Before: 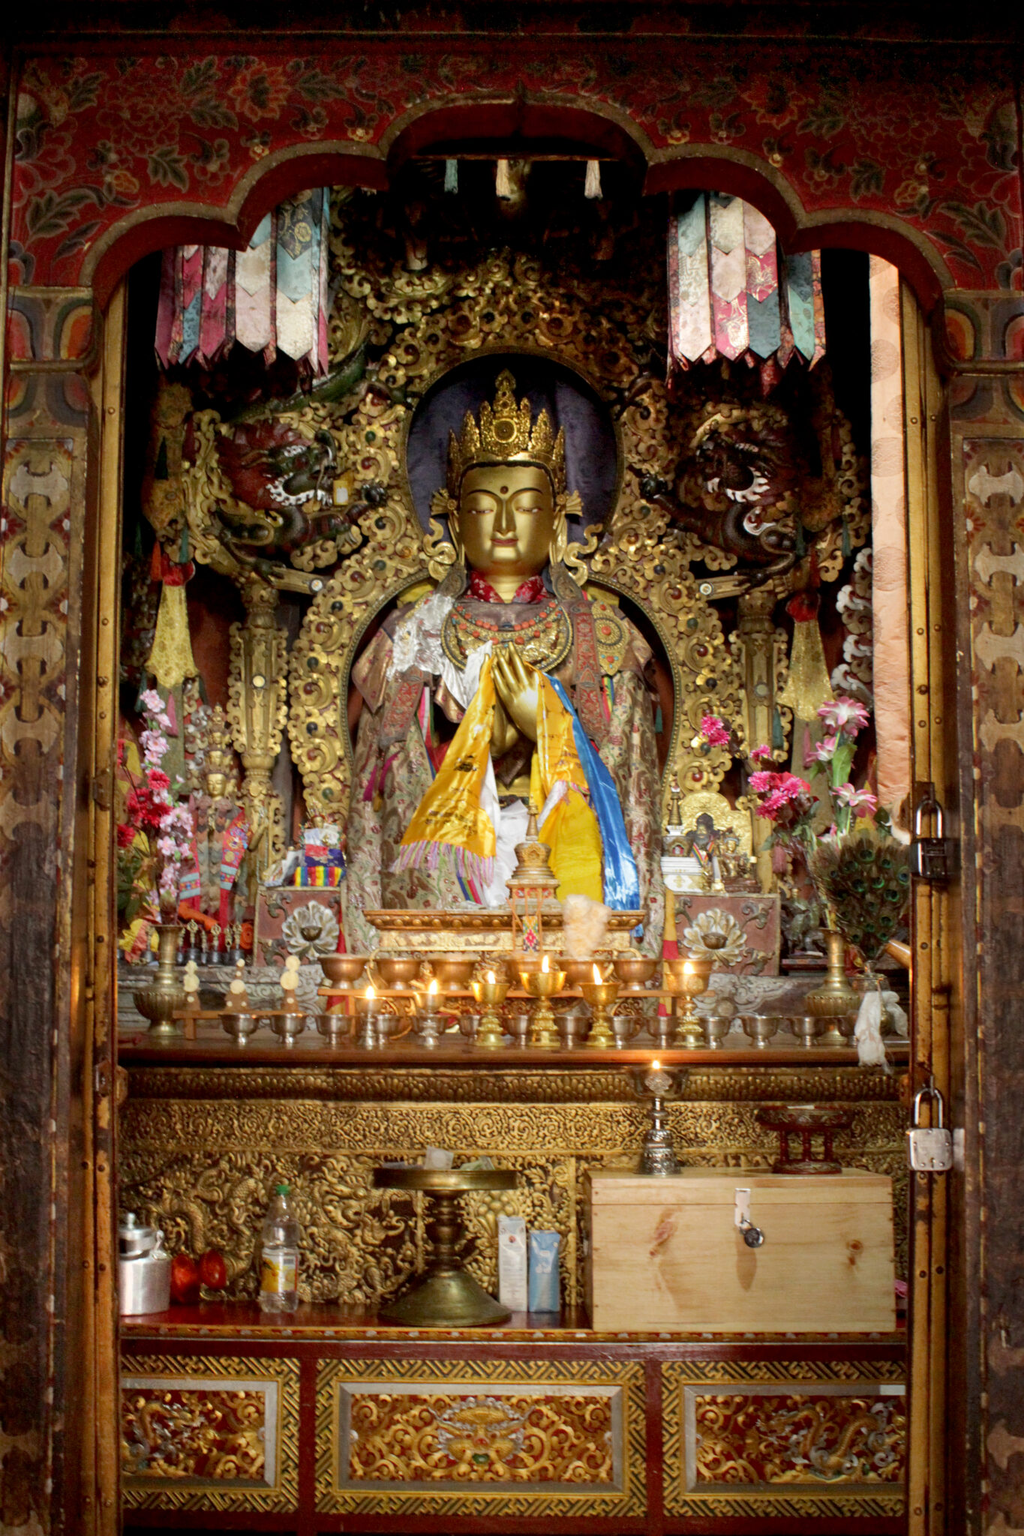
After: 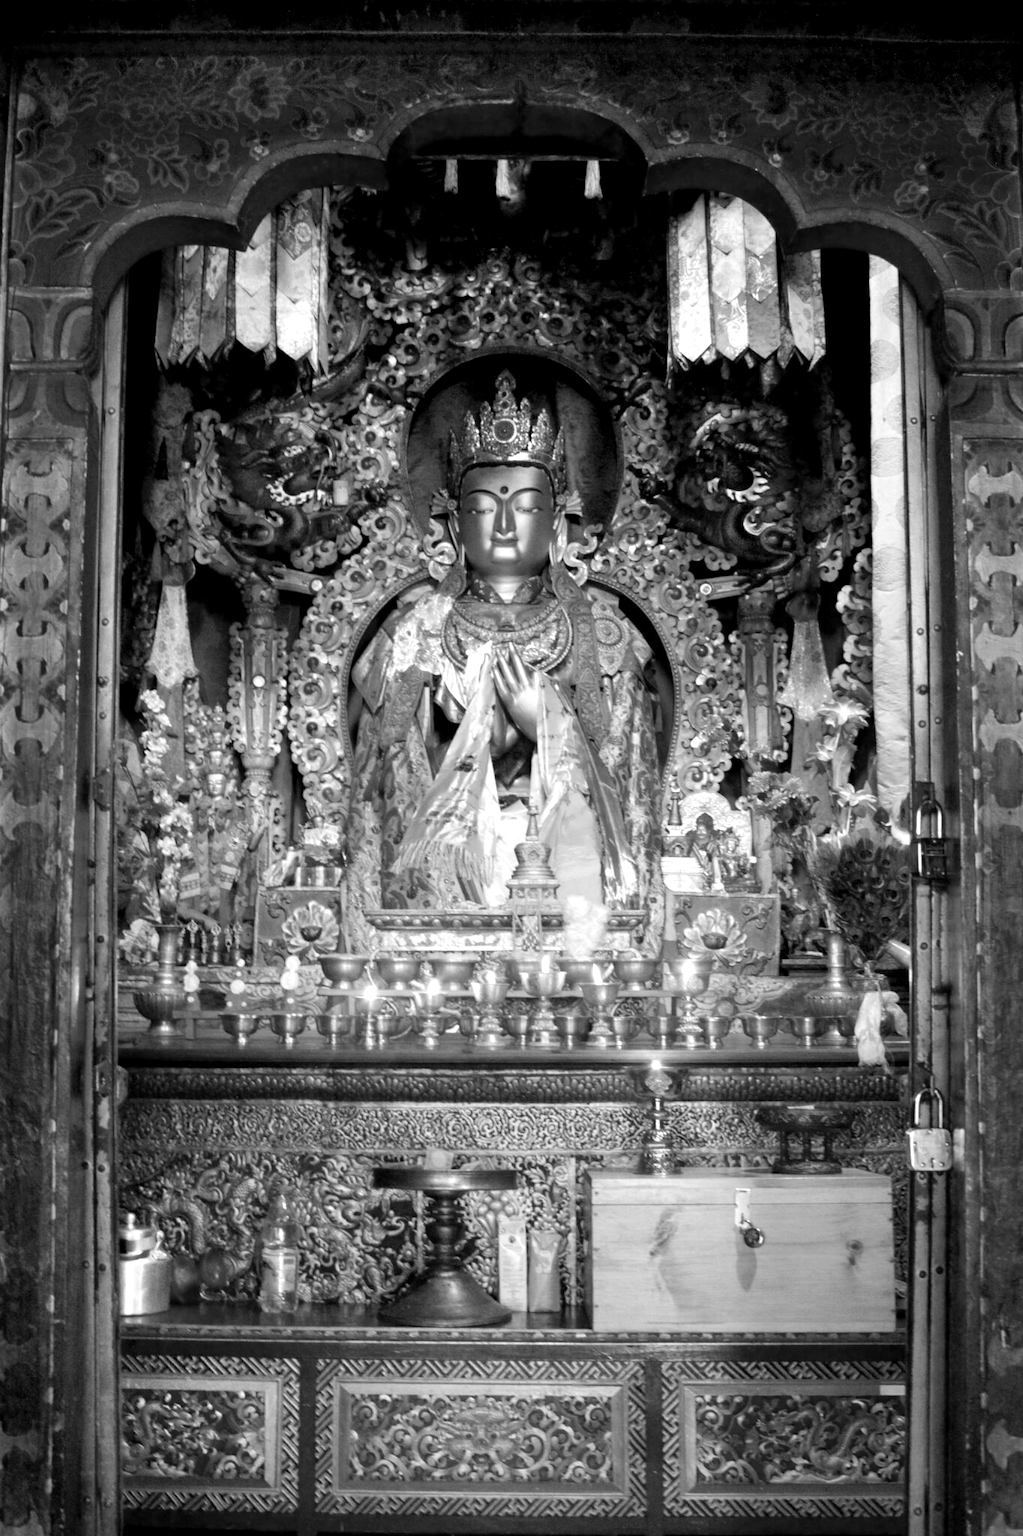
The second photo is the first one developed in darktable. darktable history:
monochrome: a -6.99, b 35.61, size 1.4
exposure: black level correction 0.001, exposure 0.5 EV, compensate exposure bias true, compensate highlight preservation false
